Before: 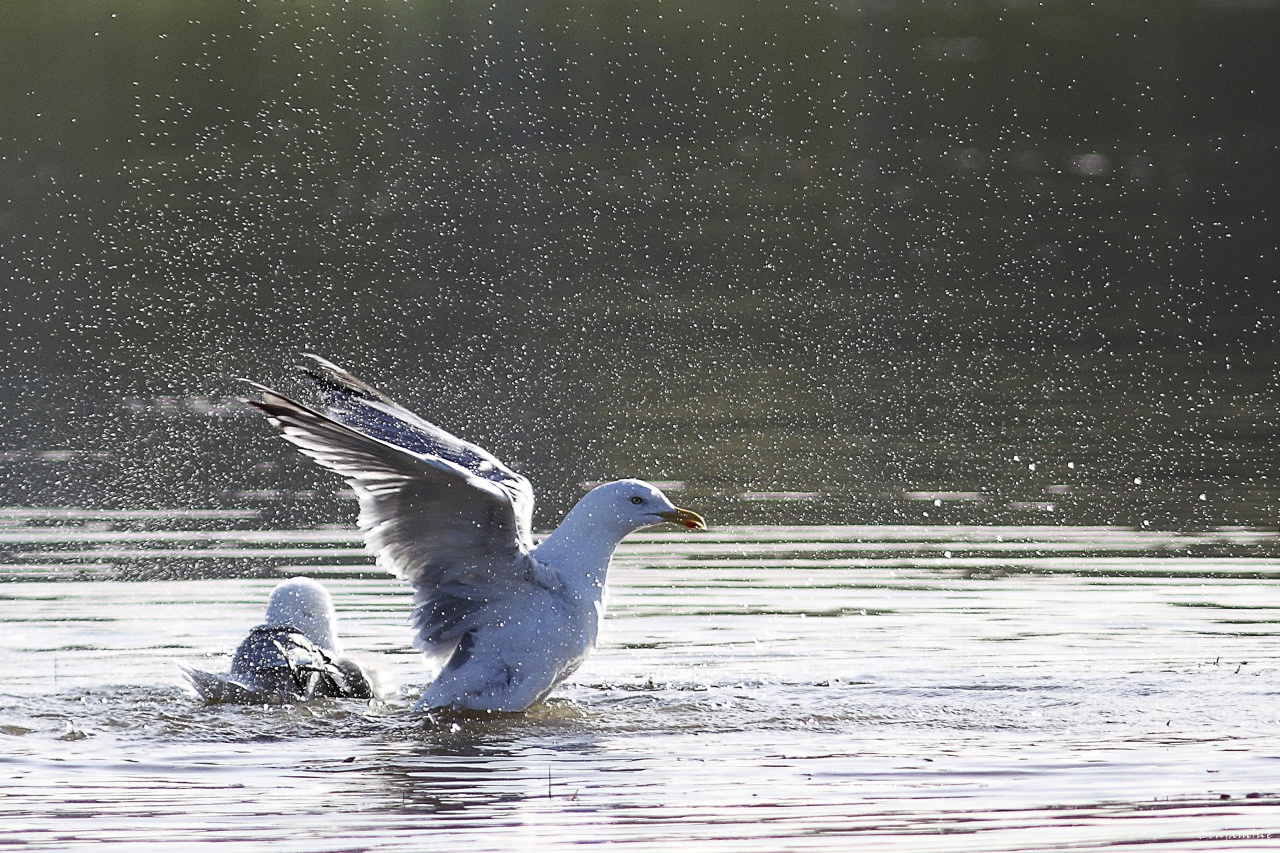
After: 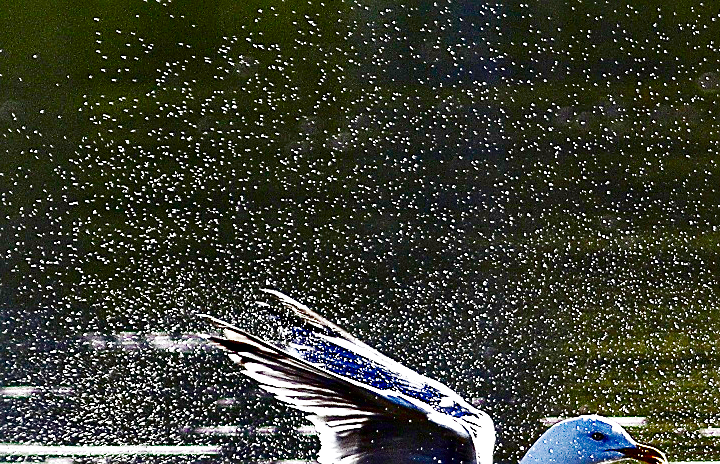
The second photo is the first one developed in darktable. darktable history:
contrast equalizer: y [[0.6 ×6], [0.55 ×6], [0 ×6], [0 ×6], [0 ×6]]
color balance rgb: linear chroma grading › global chroma 14.474%, perceptual saturation grading › global saturation 45.249%, perceptual saturation grading › highlights -50.152%, perceptual saturation grading › shadows 30.911%, contrast -9.485%
crop and rotate: left 3.048%, top 7.581%, right 40.654%, bottom 37.983%
sharpen: on, module defaults
base curve: curves: ch0 [(0, 0) (0.007, 0.004) (0.027, 0.03) (0.046, 0.07) (0.207, 0.54) (0.442, 0.872) (0.673, 0.972) (1, 1)], preserve colors none
local contrast: highlights 106%, shadows 97%, detail 119%, midtone range 0.2
contrast brightness saturation: contrast 0.087, brightness -0.599, saturation 0.171
